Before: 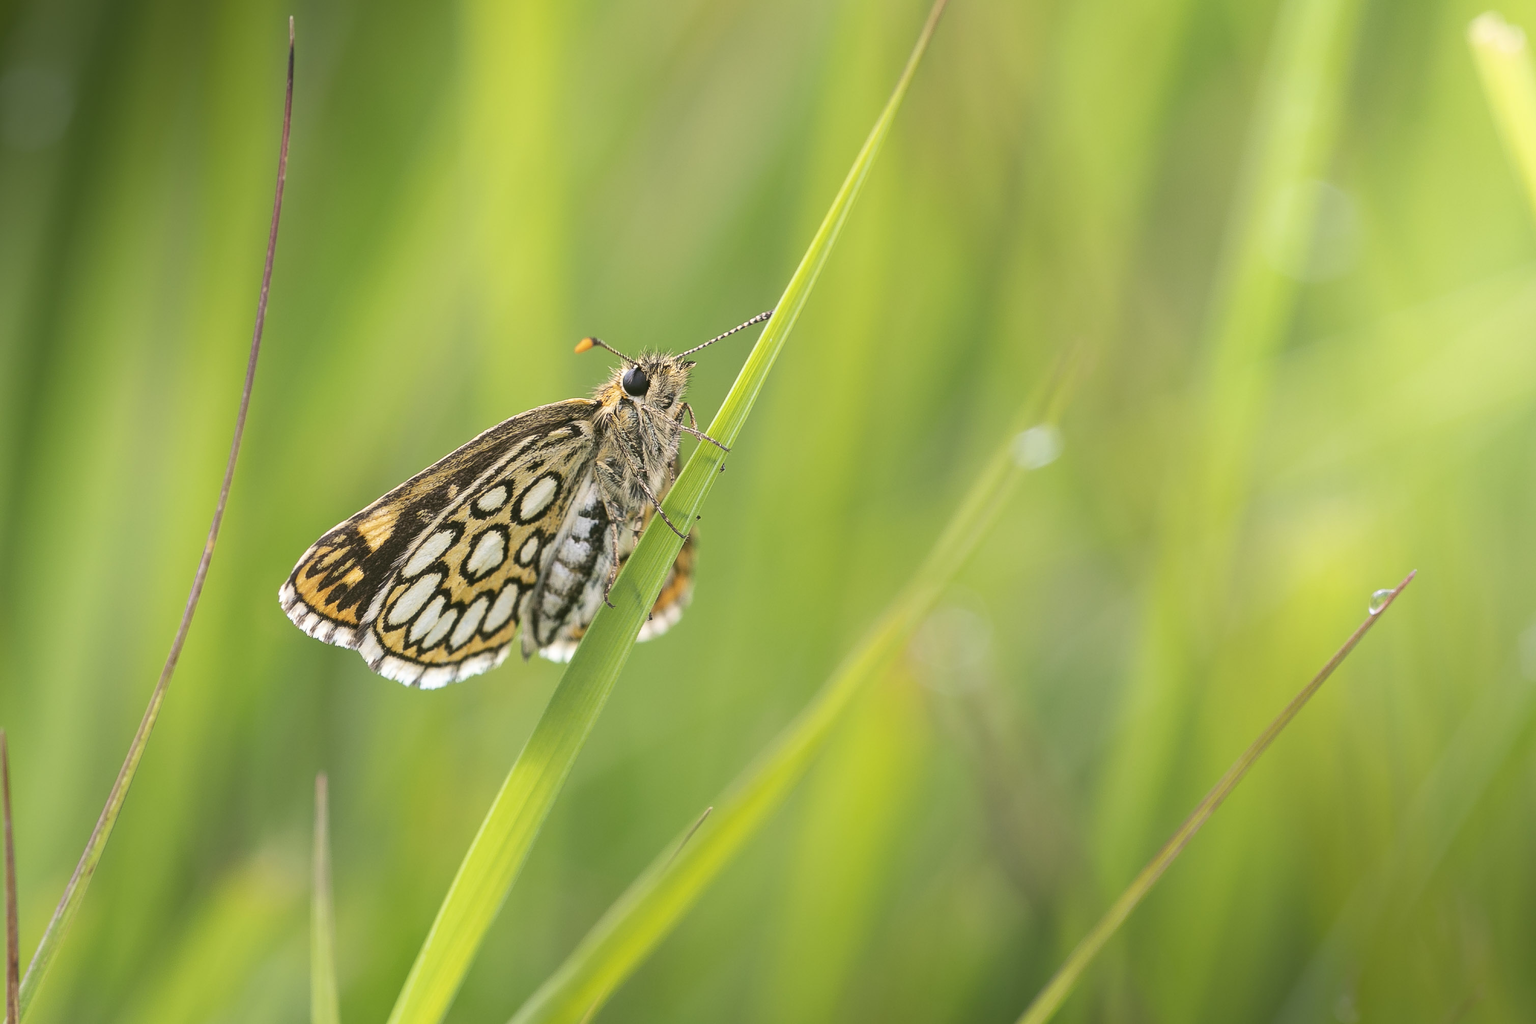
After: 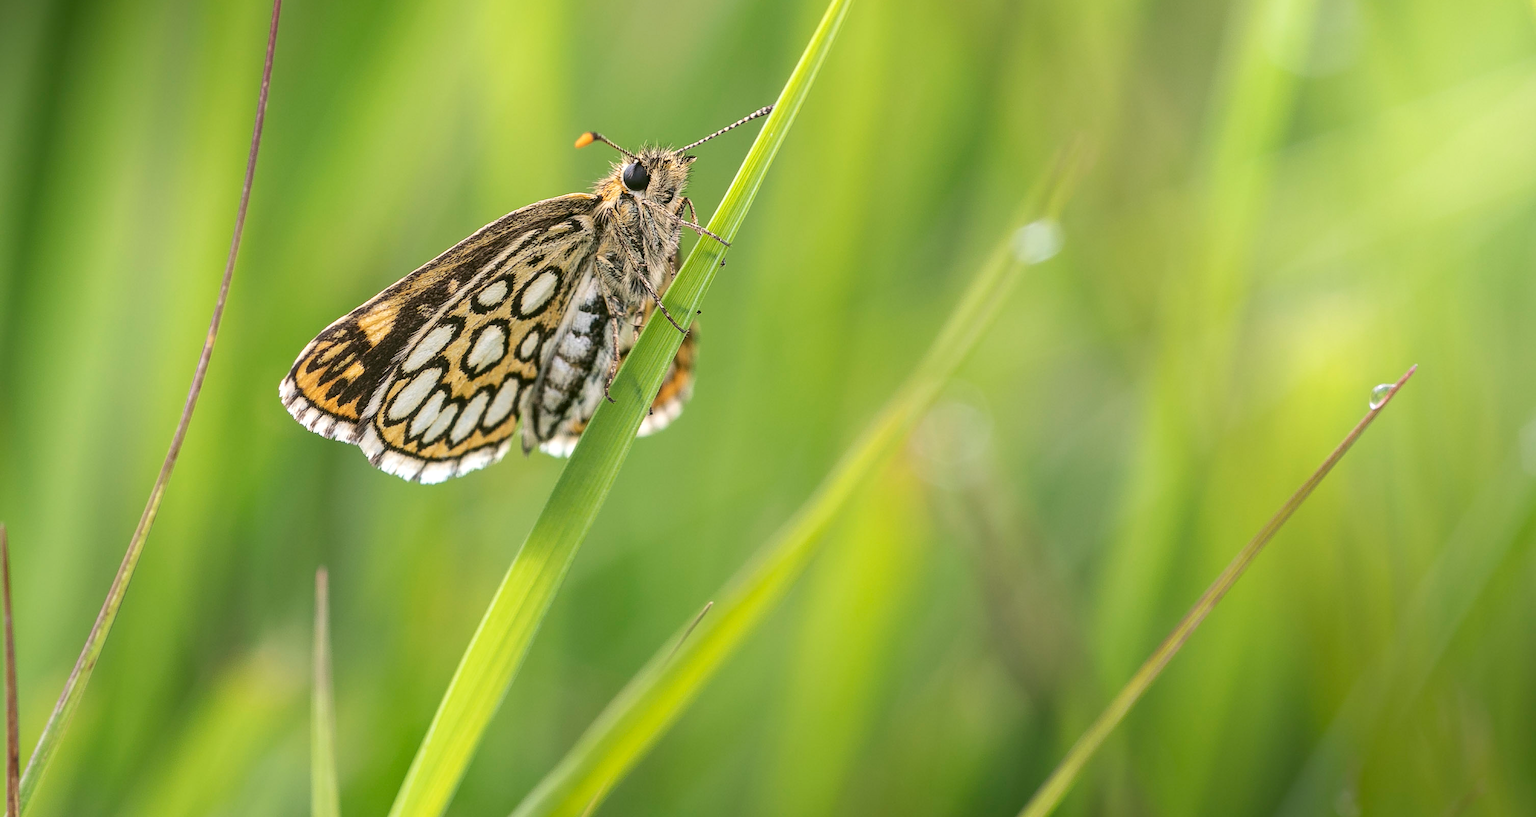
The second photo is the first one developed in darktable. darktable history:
crop and rotate: top 20.151%
local contrast: detail 130%
